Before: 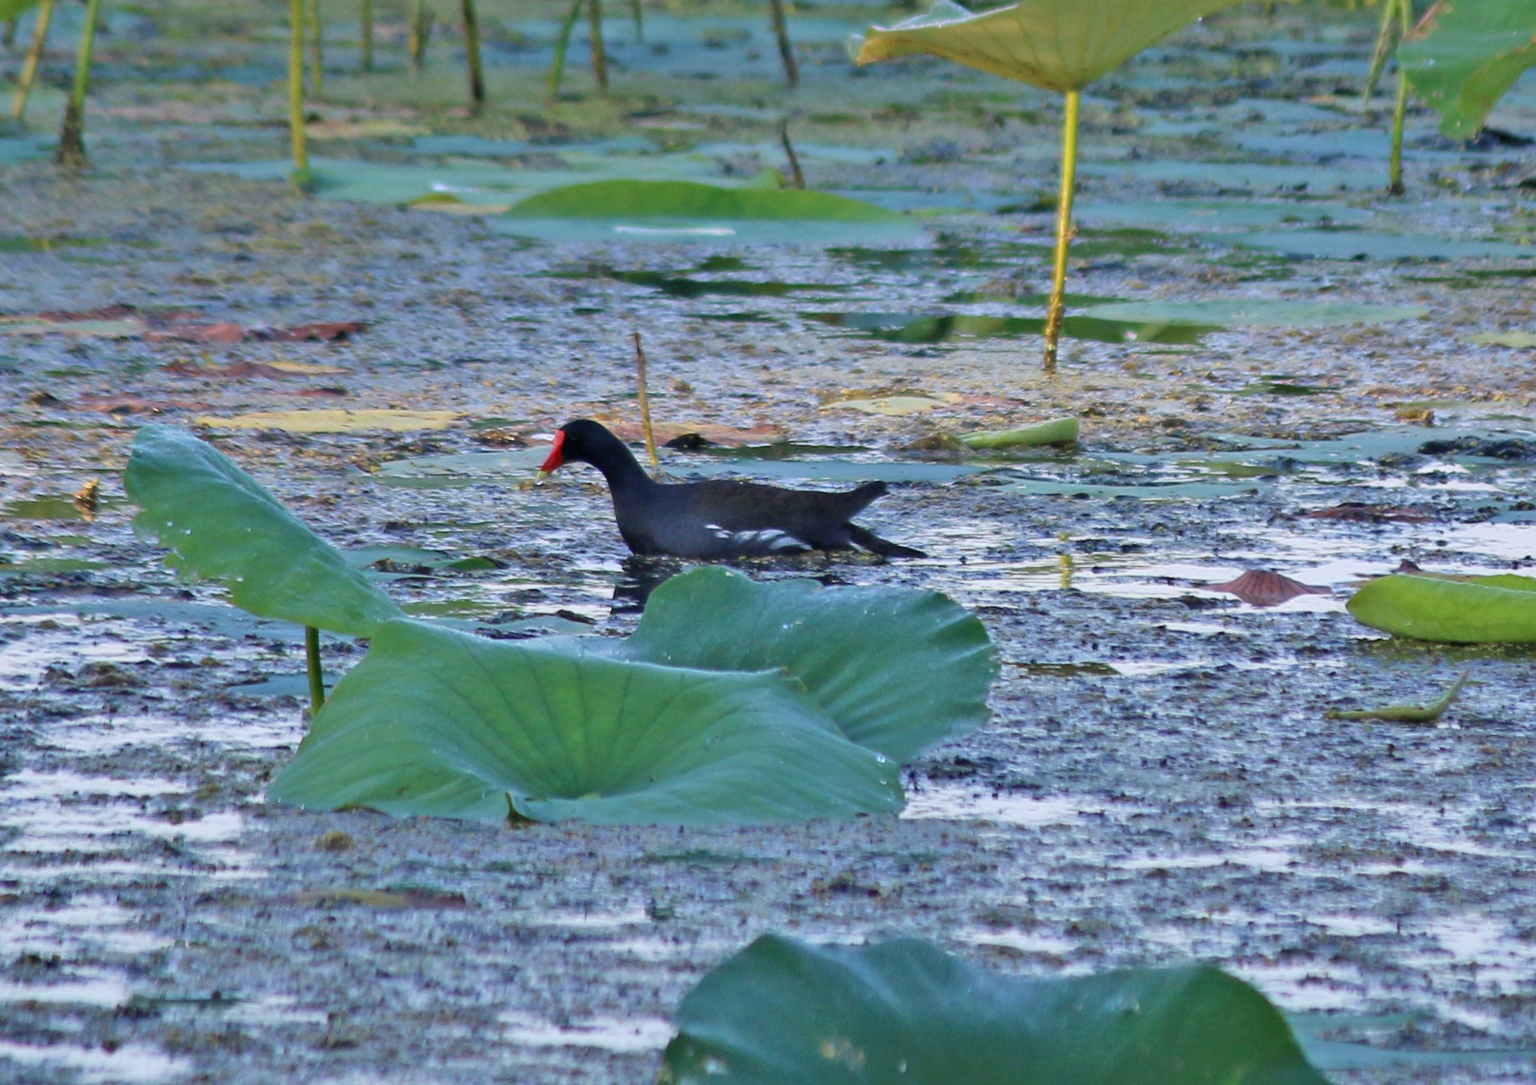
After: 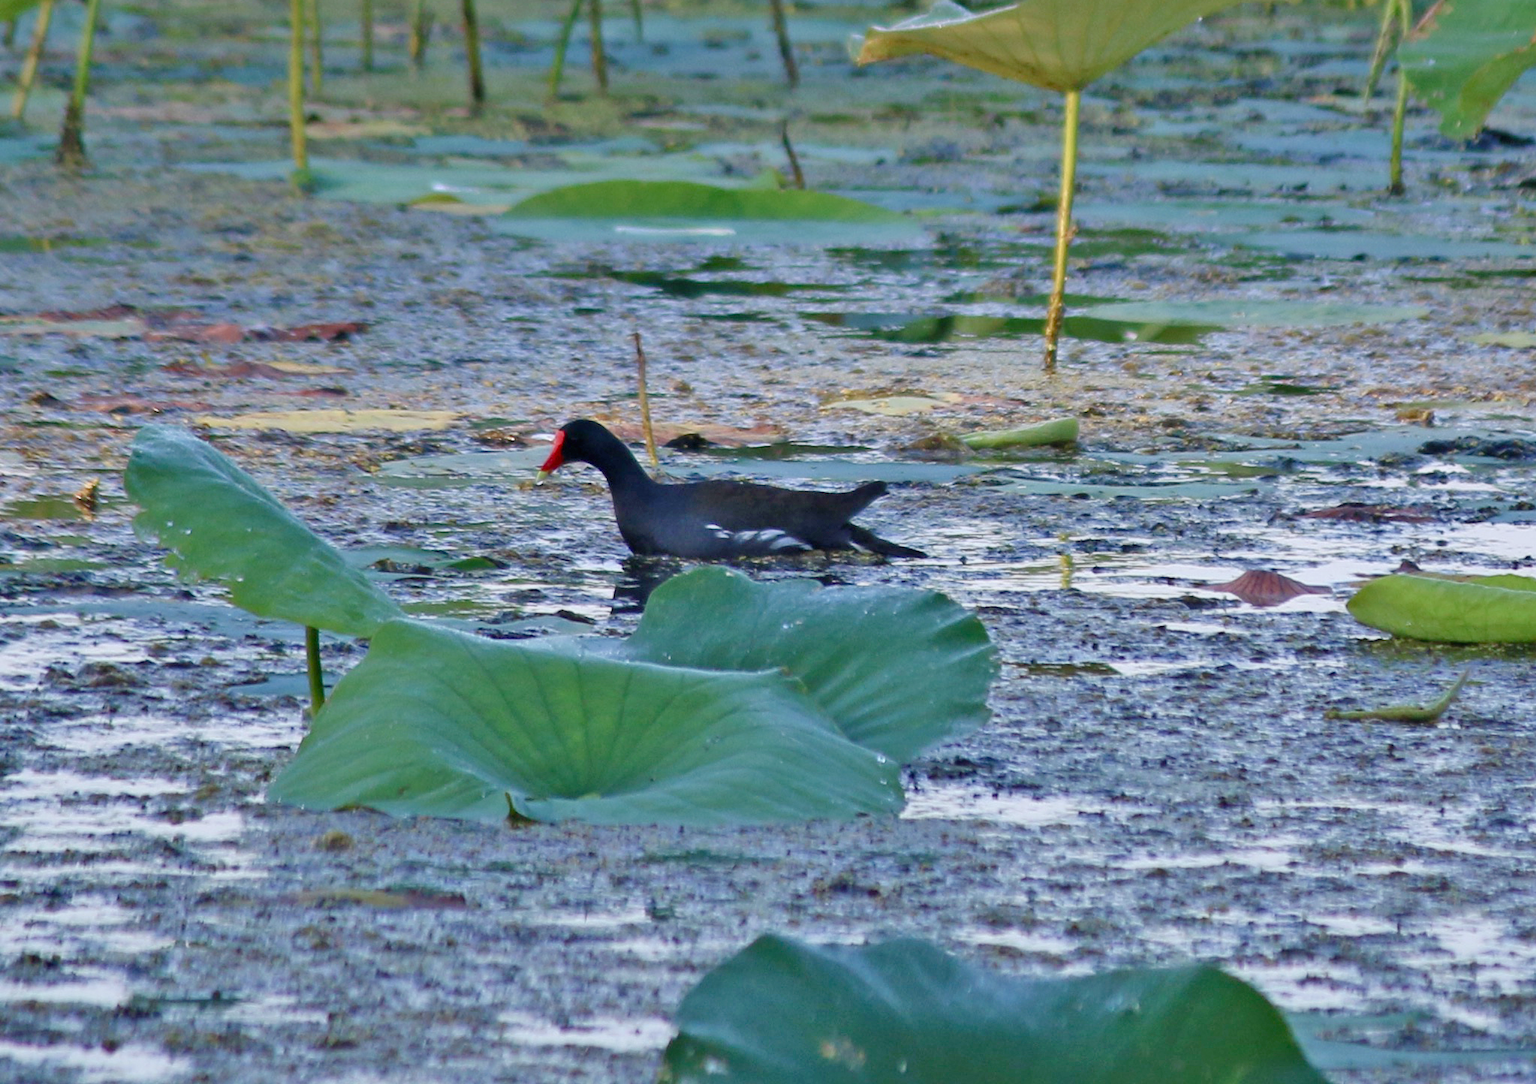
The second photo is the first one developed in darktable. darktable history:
color balance rgb: perceptual saturation grading › global saturation 0.876%, perceptual saturation grading › highlights -25.532%, perceptual saturation grading › shadows 29.538%
